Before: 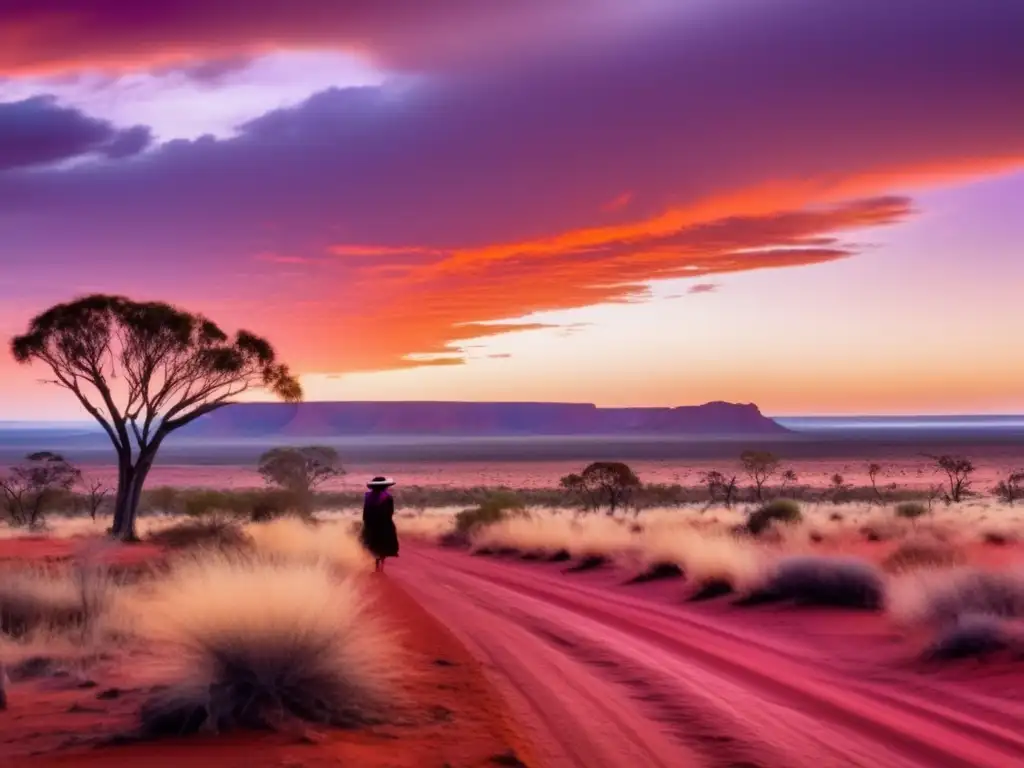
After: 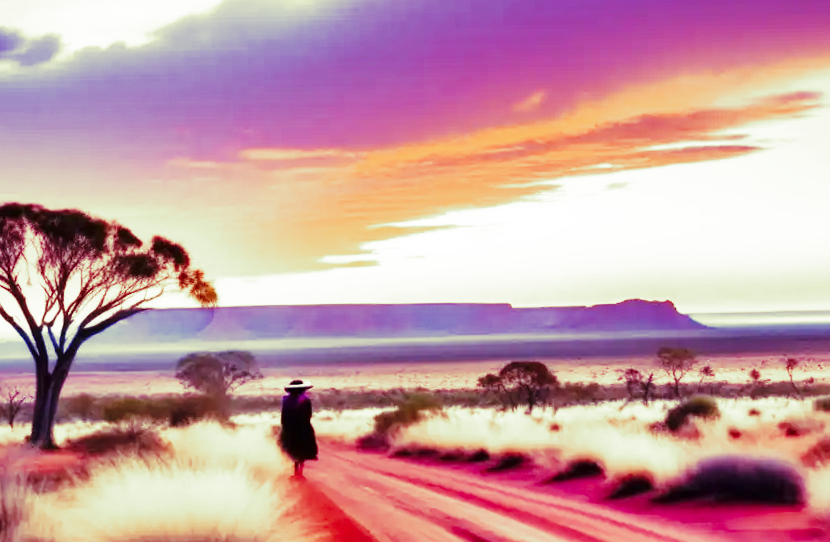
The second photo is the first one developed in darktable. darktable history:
split-toning: shadows › hue 290.82°, shadows › saturation 0.34, highlights › saturation 0.38, balance 0, compress 50%
crop: left 7.856%, top 11.836%, right 10.12%, bottom 15.387%
base curve: curves: ch0 [(0, 0) (0.026, 0.03) (0.109, 0.232) (0.351, 0.748) (0.669, 0.968) (1, 1)], preserve colors none
rotate and perspective: rotation -1°, crop left 0.011, crop right 0.989, crop top 0.025, crop bottom 0.975
white balance: red 0.954, blue 1.079
